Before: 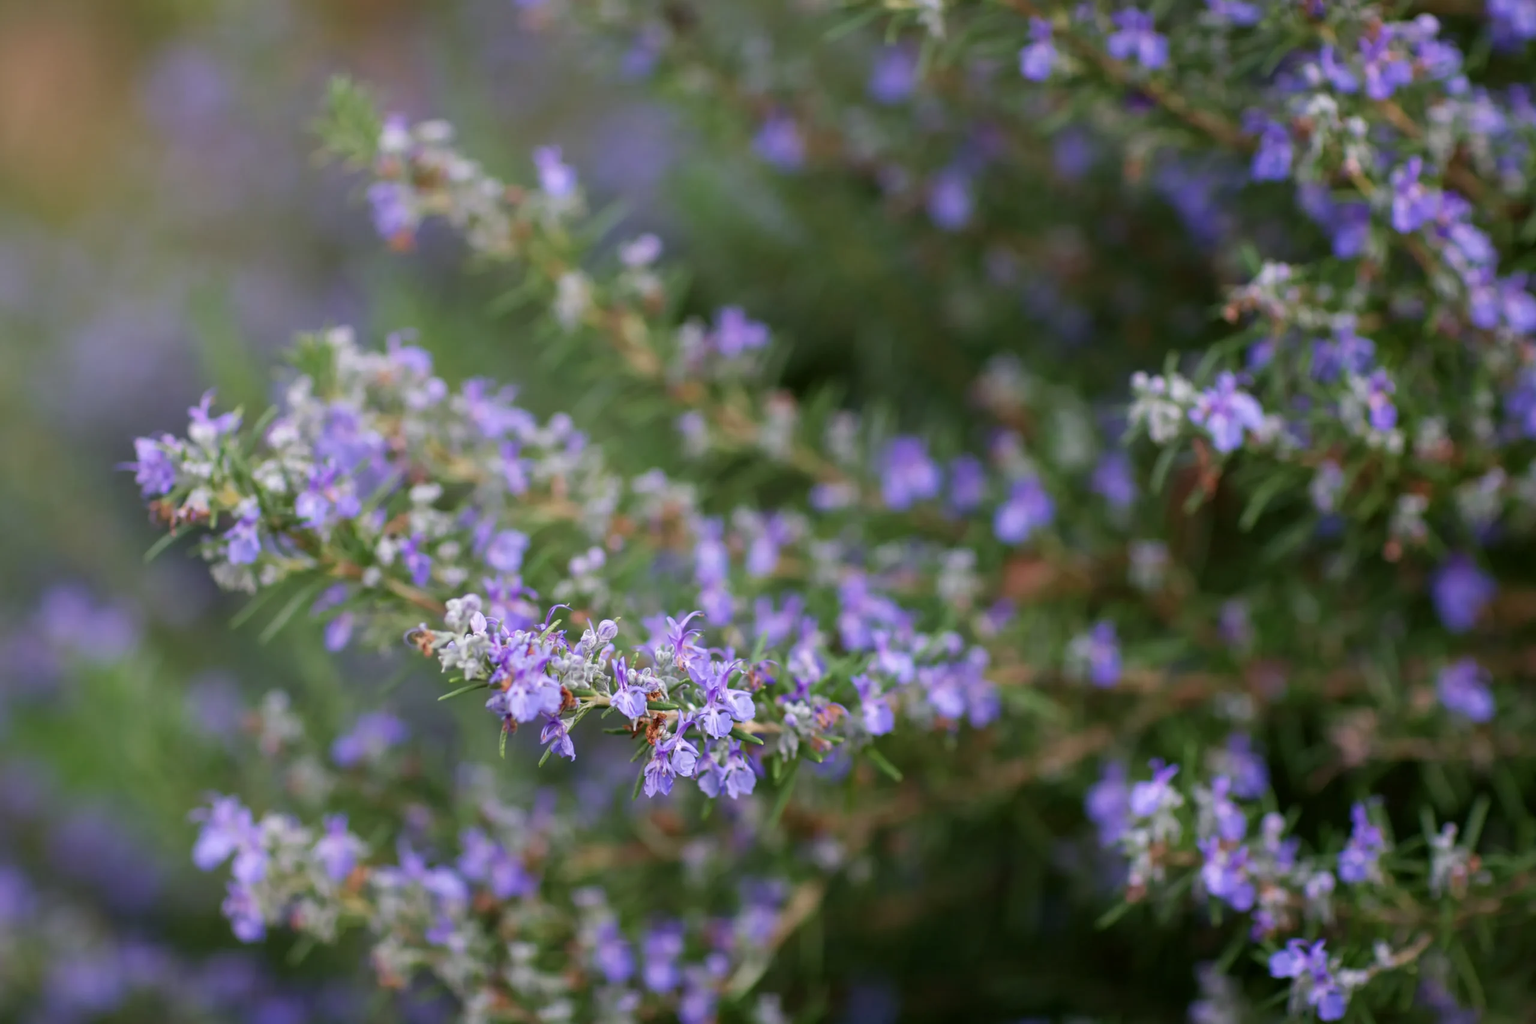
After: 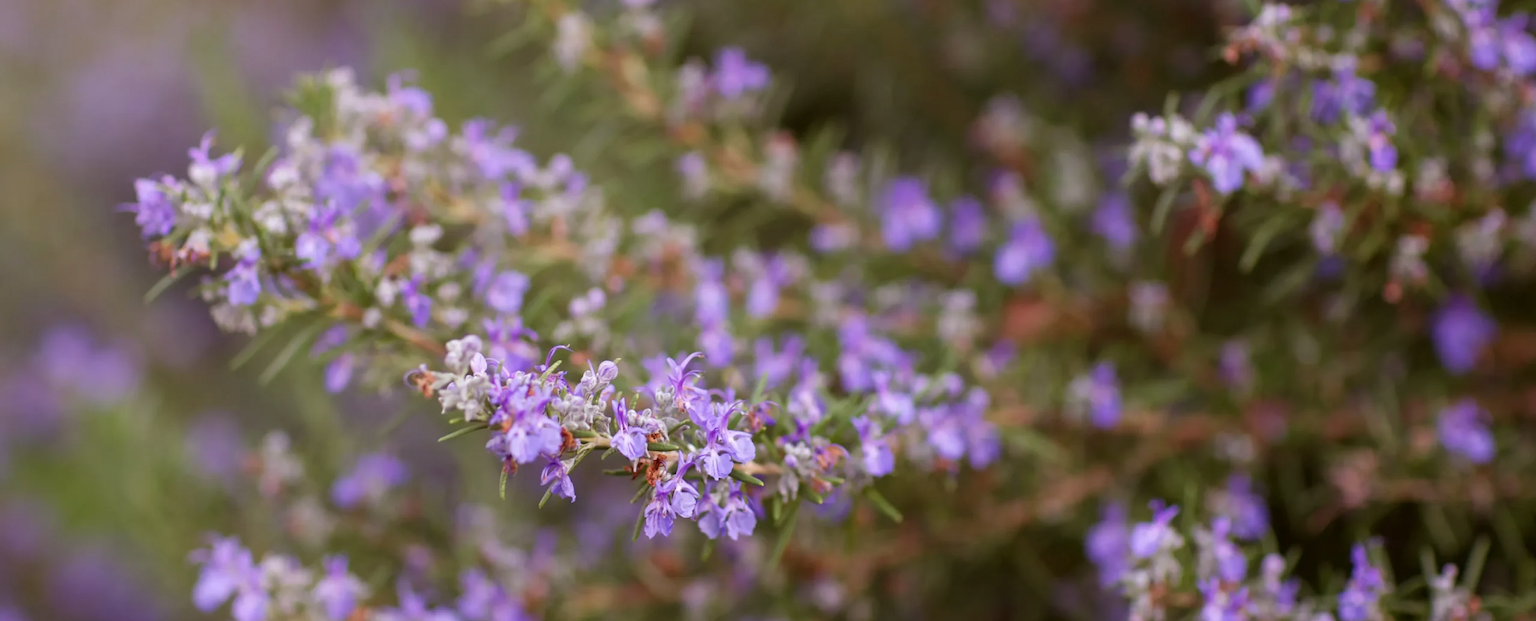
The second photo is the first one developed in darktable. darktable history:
crop and rotate: top 25.357%, bottom 13.942%
rgb levels: mode RGB, independent channels, levels [[0, 0.474, 1], [0, 0.5, 1], [0, 0.5, 1]]
